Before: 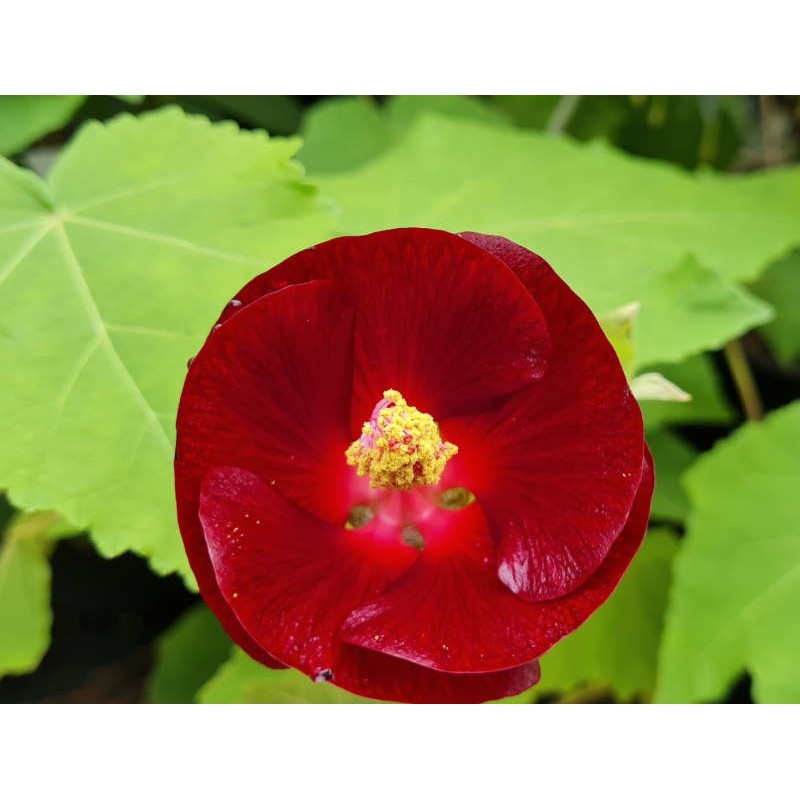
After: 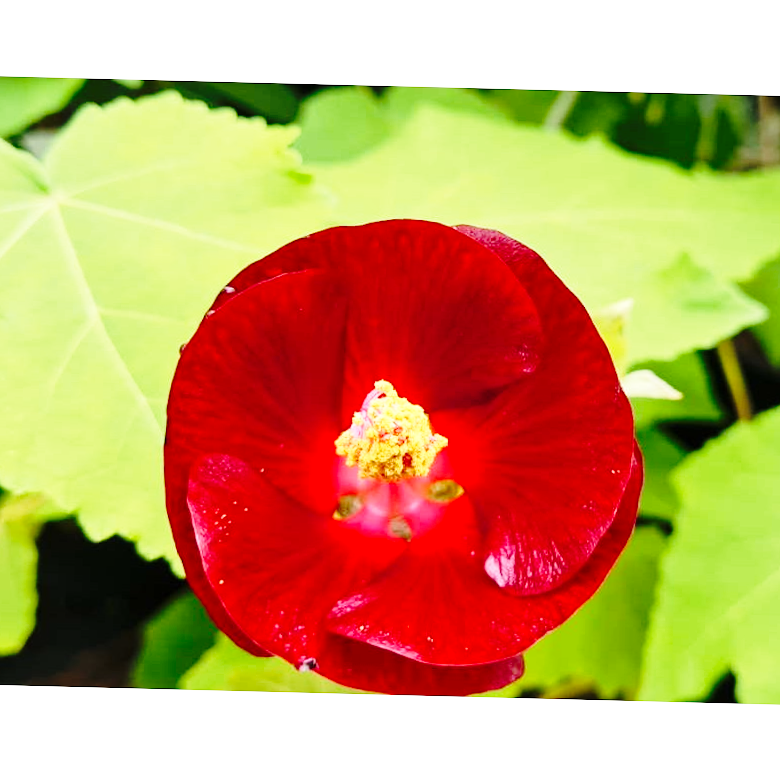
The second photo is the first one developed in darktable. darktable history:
base curve: curves: ch0 [(0, 0) (0.028, 0.03) (0.105, 0.232) (0.387, 0.748) (0.754, 0.968) (1, 1)], preserve colors none
crop and rotate: angle -1.44°
